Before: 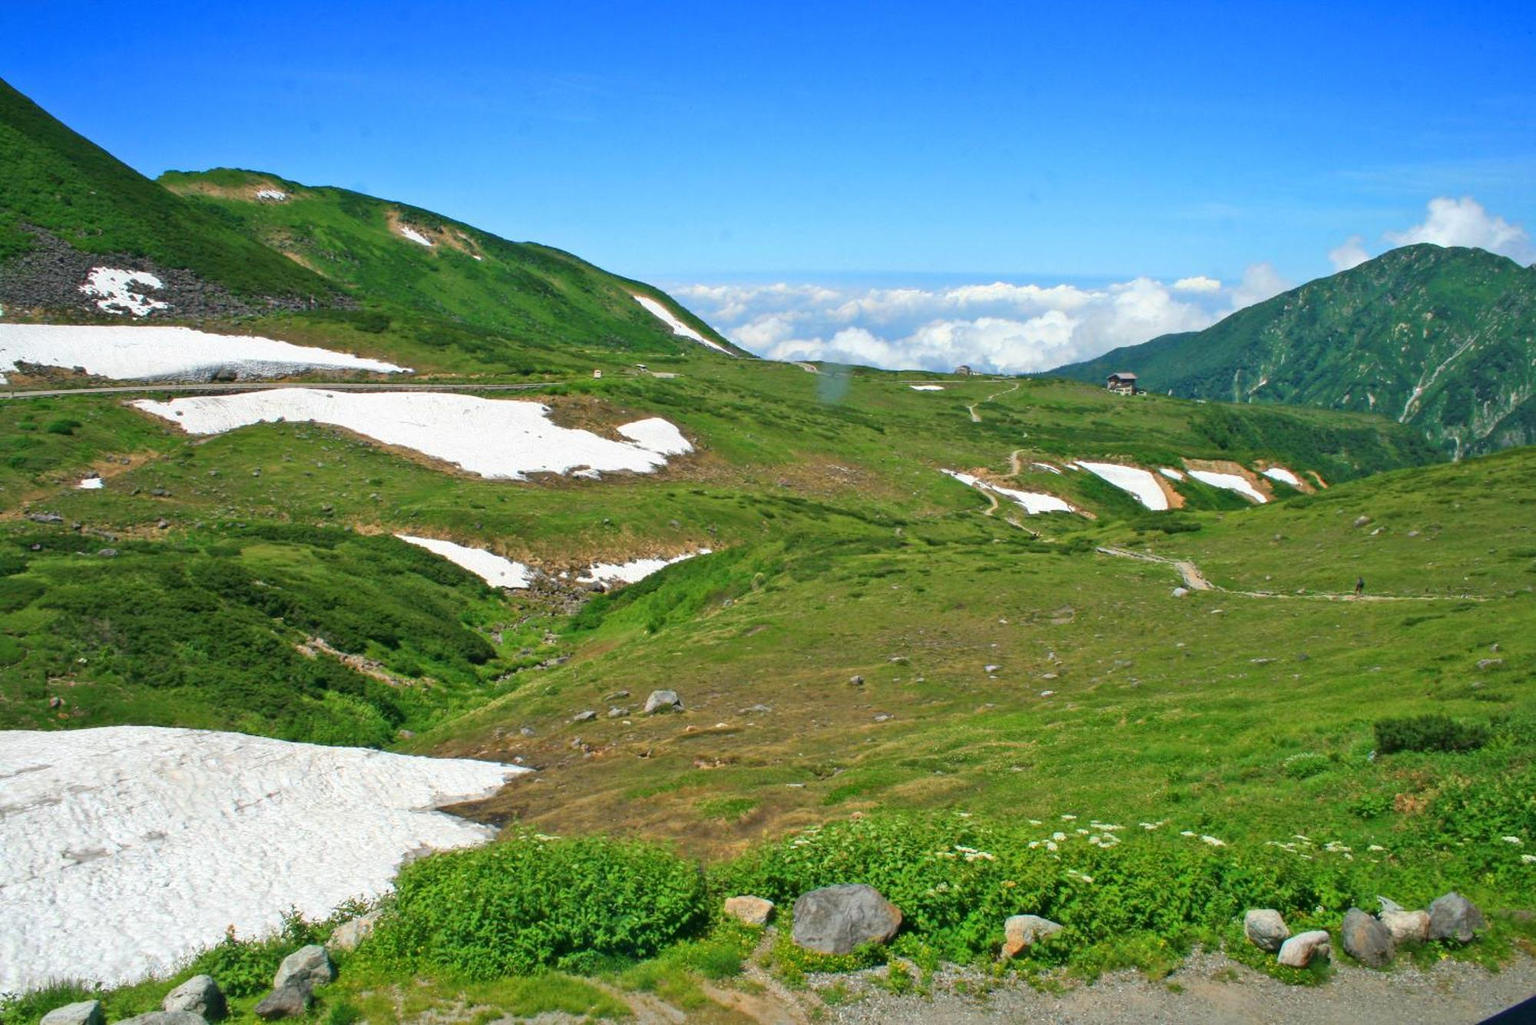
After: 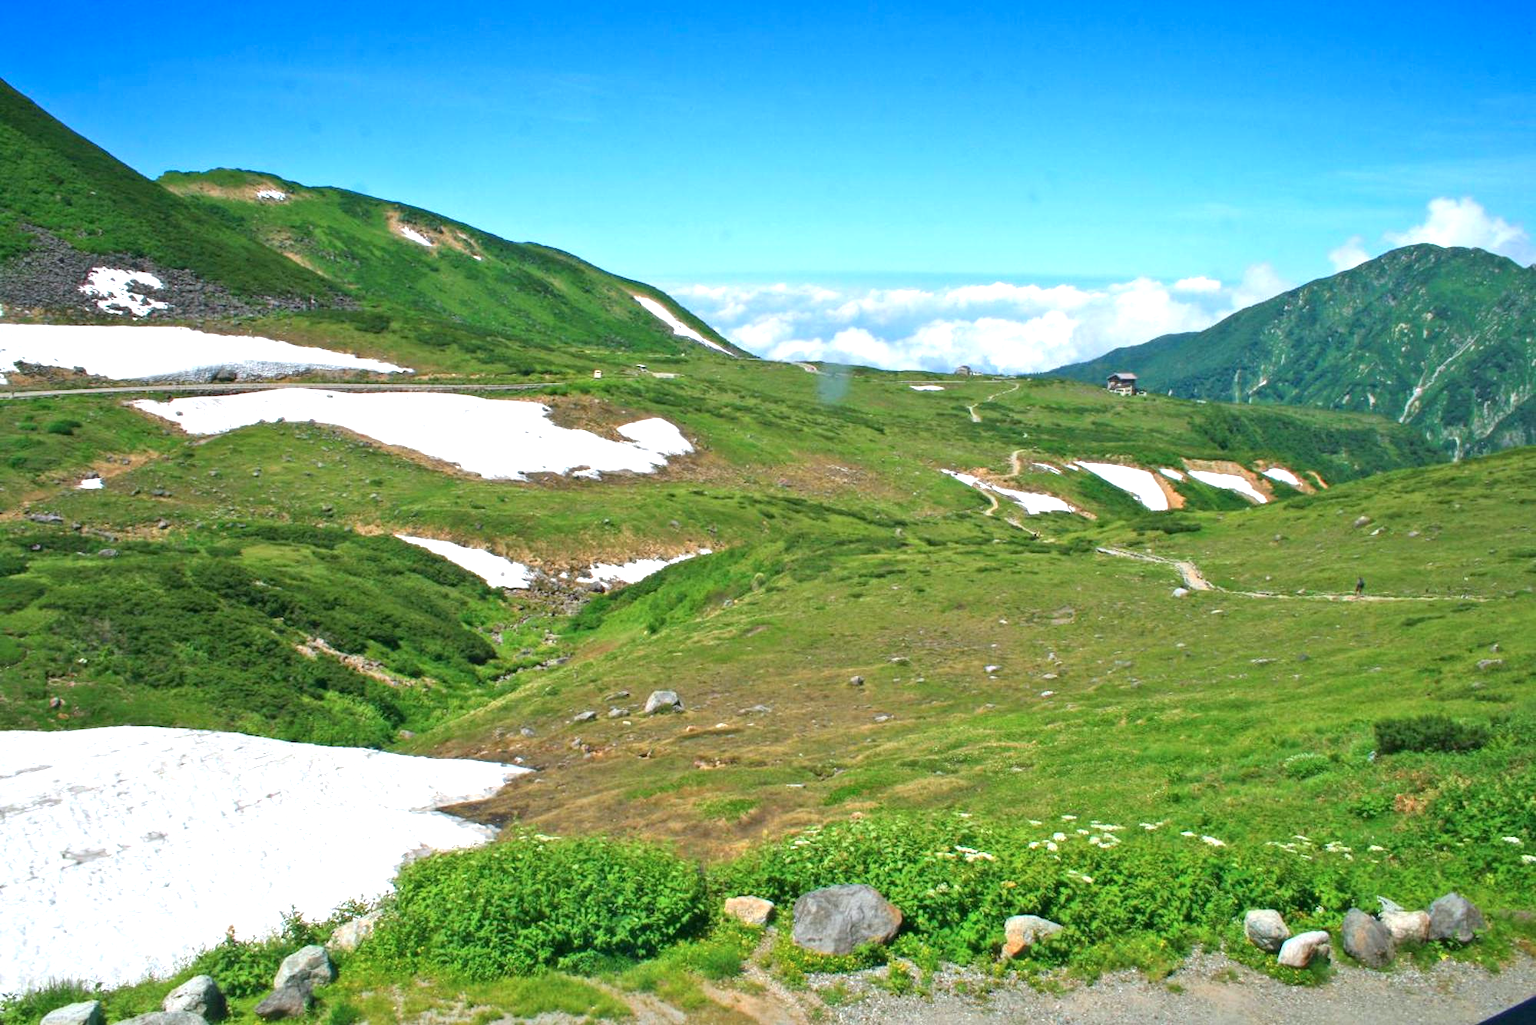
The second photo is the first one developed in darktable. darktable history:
exposure: exposure 0.585 EV, compensate highlight preservation false
color correction: highlights a* -0.108, highlights b* -5.35, shadows a* -0.125, shadows b* -0.101
